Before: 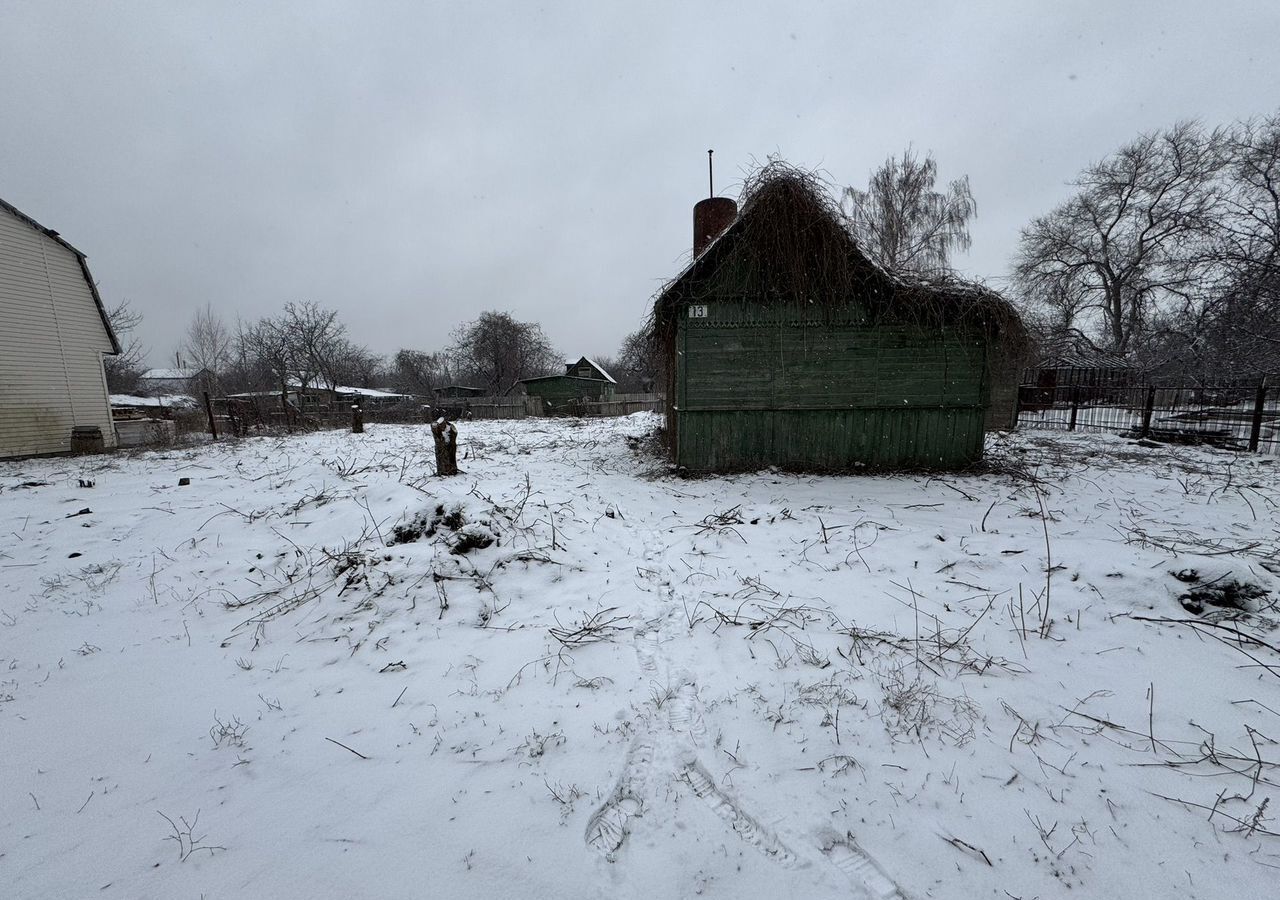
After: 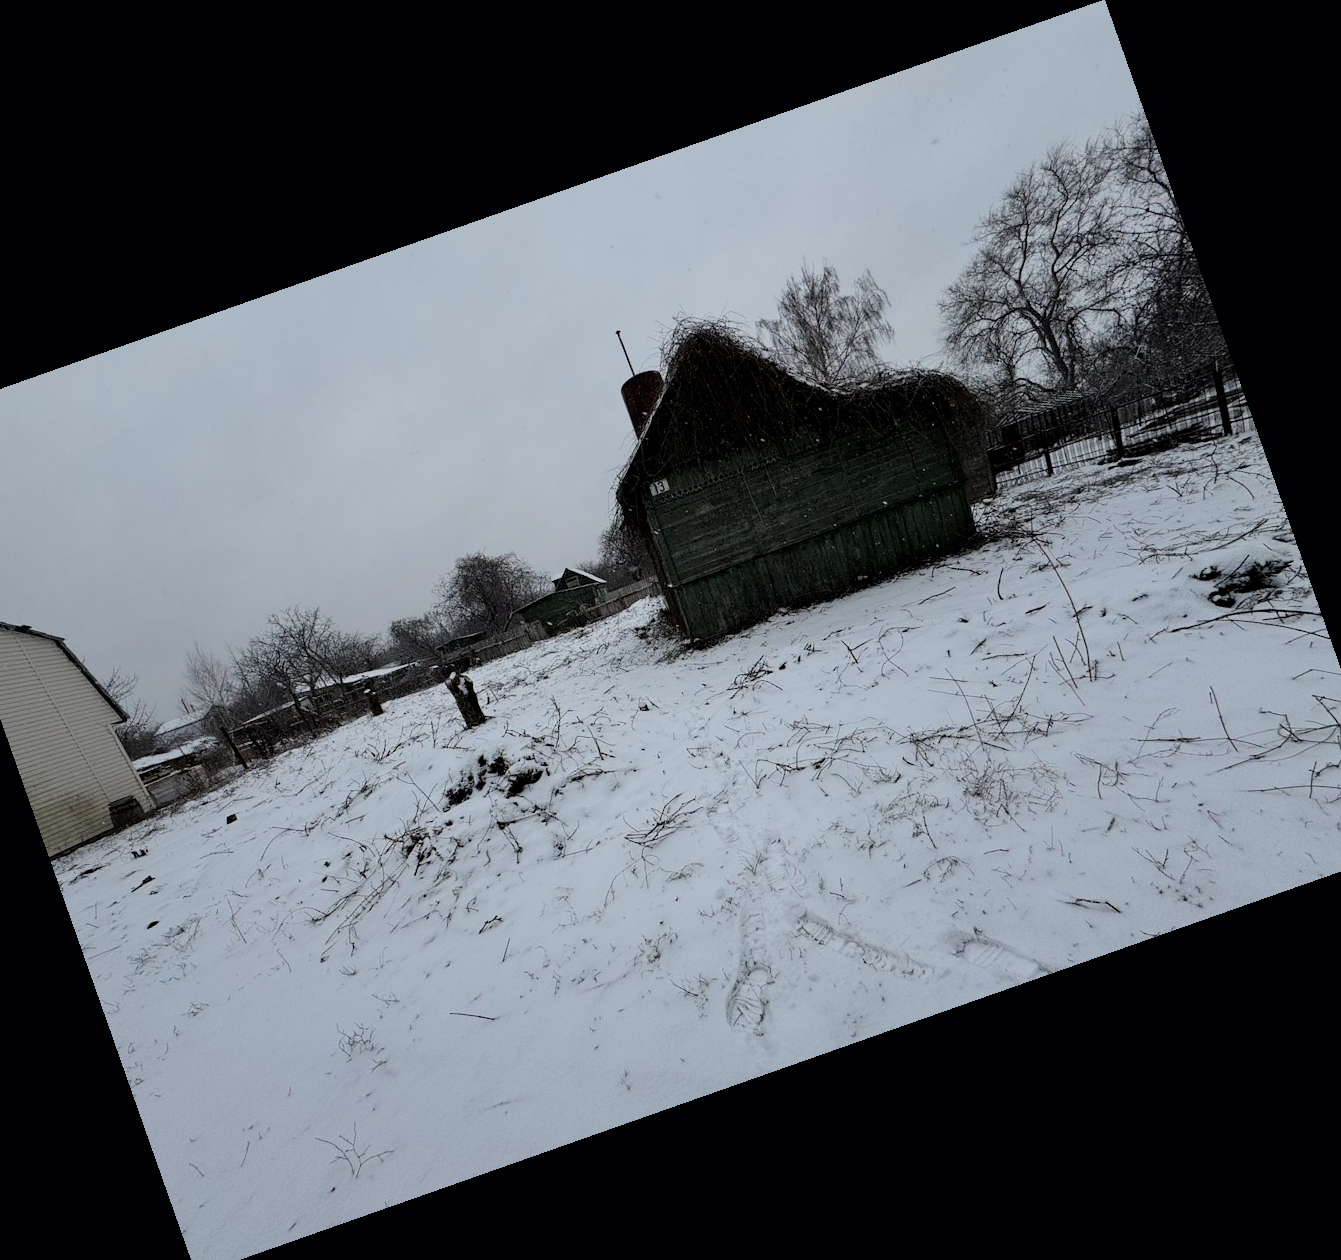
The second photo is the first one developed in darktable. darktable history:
filmic rgb: black relative exposure -7.65 EV, white relative exposure 4.56 EV, hardness 3.61, color science v6 (2022)
crop and rotate: angle 19.43°, left 6.812%, right 4.125%, bottom 1.087%
